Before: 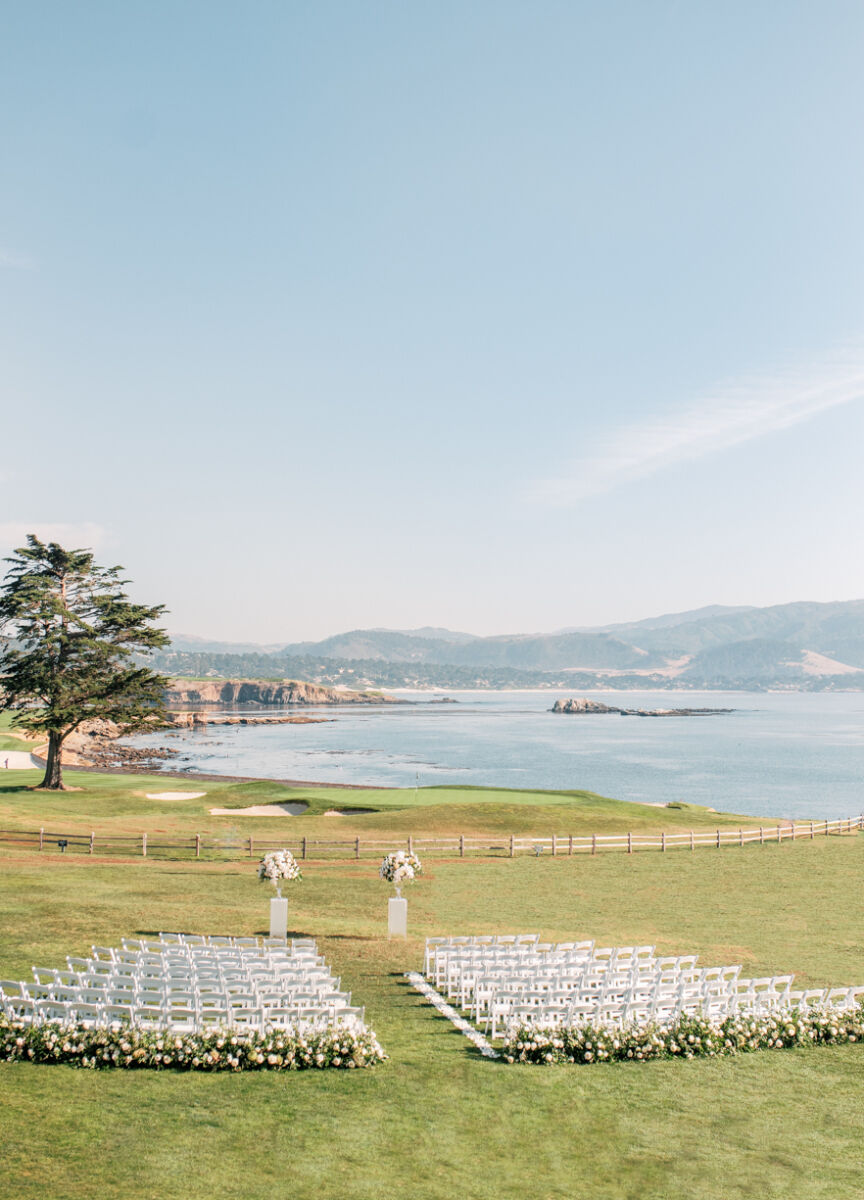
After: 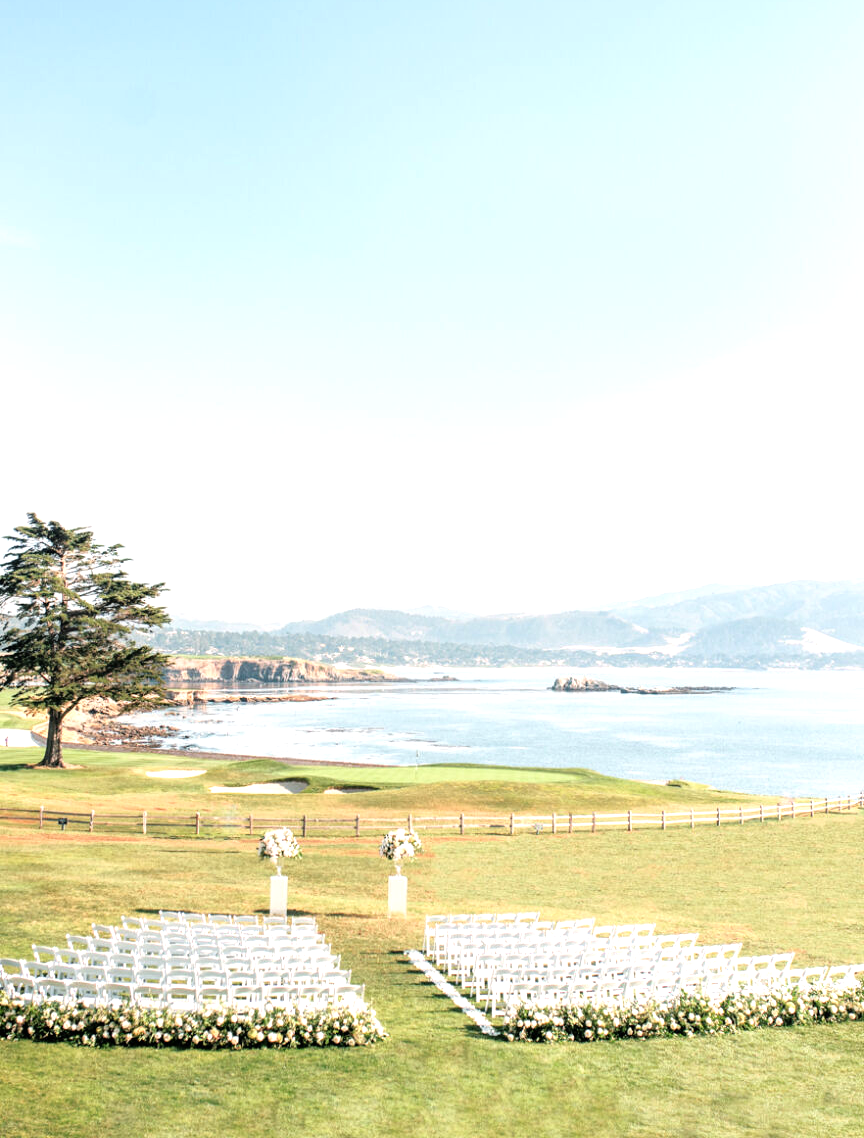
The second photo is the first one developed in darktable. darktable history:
tone equalizer: -8 EV -0.789 EV, -7 EV -0.705 EV, -6 EV -0.569 EV, -5 EV -0.415 EV, -3 EV 0.397 EV, -2 EV 0.6 EV, -1 EV 0.697 EV, +0 EV 0.736 EV
crop and rotate: top 1.897%, bottom 3.248%
